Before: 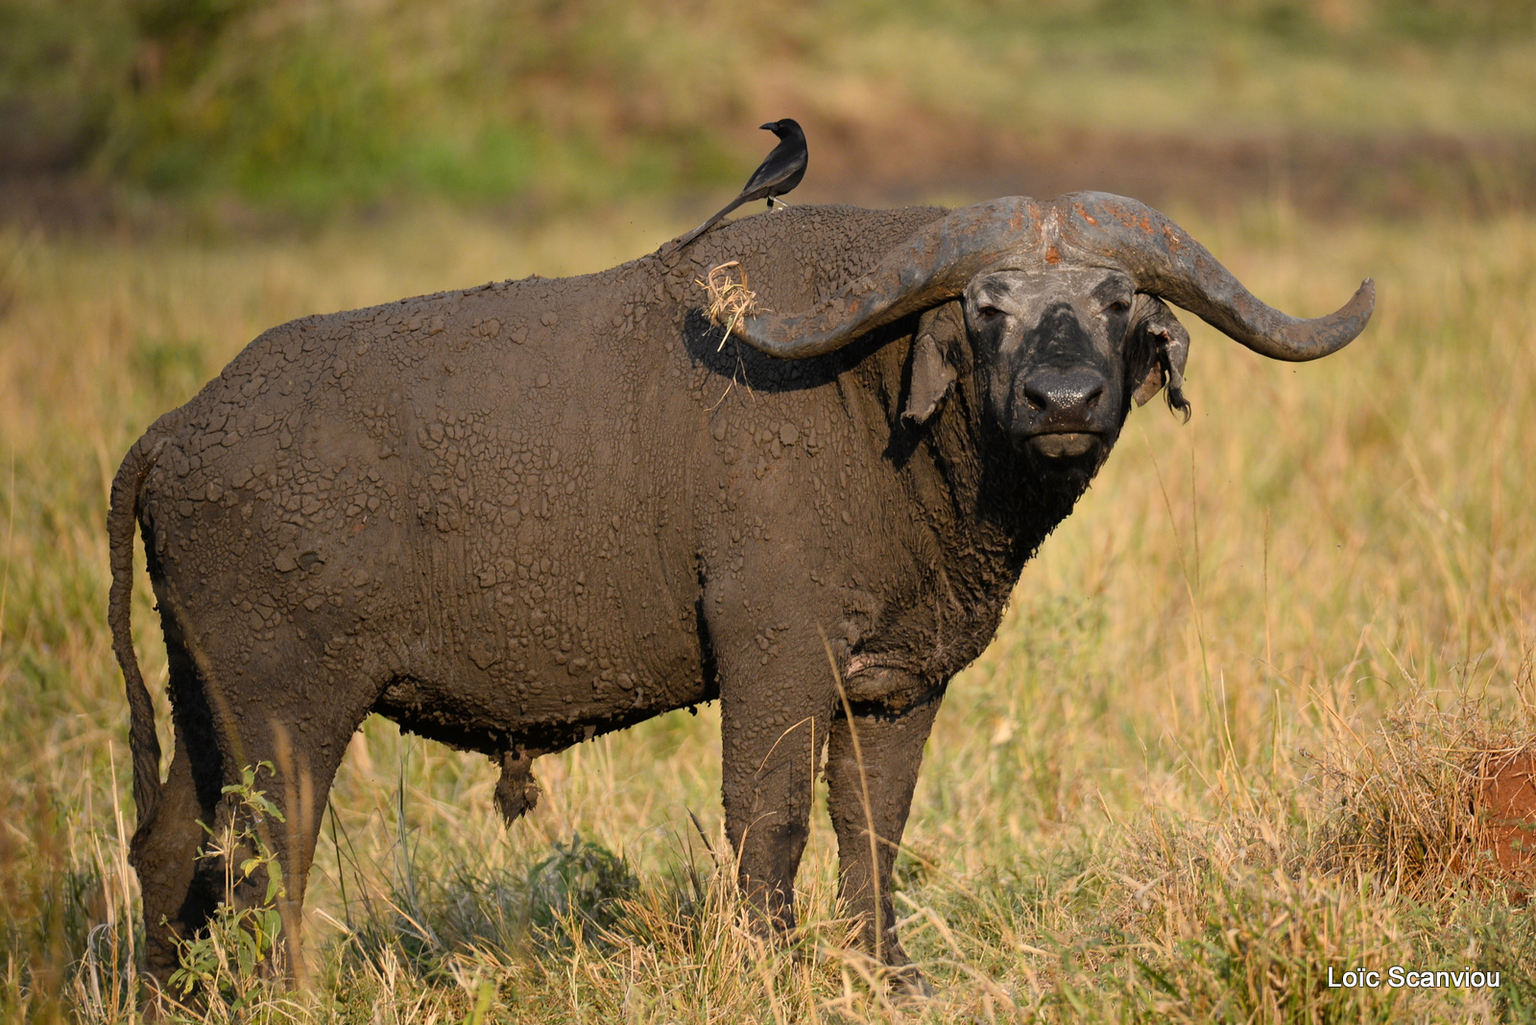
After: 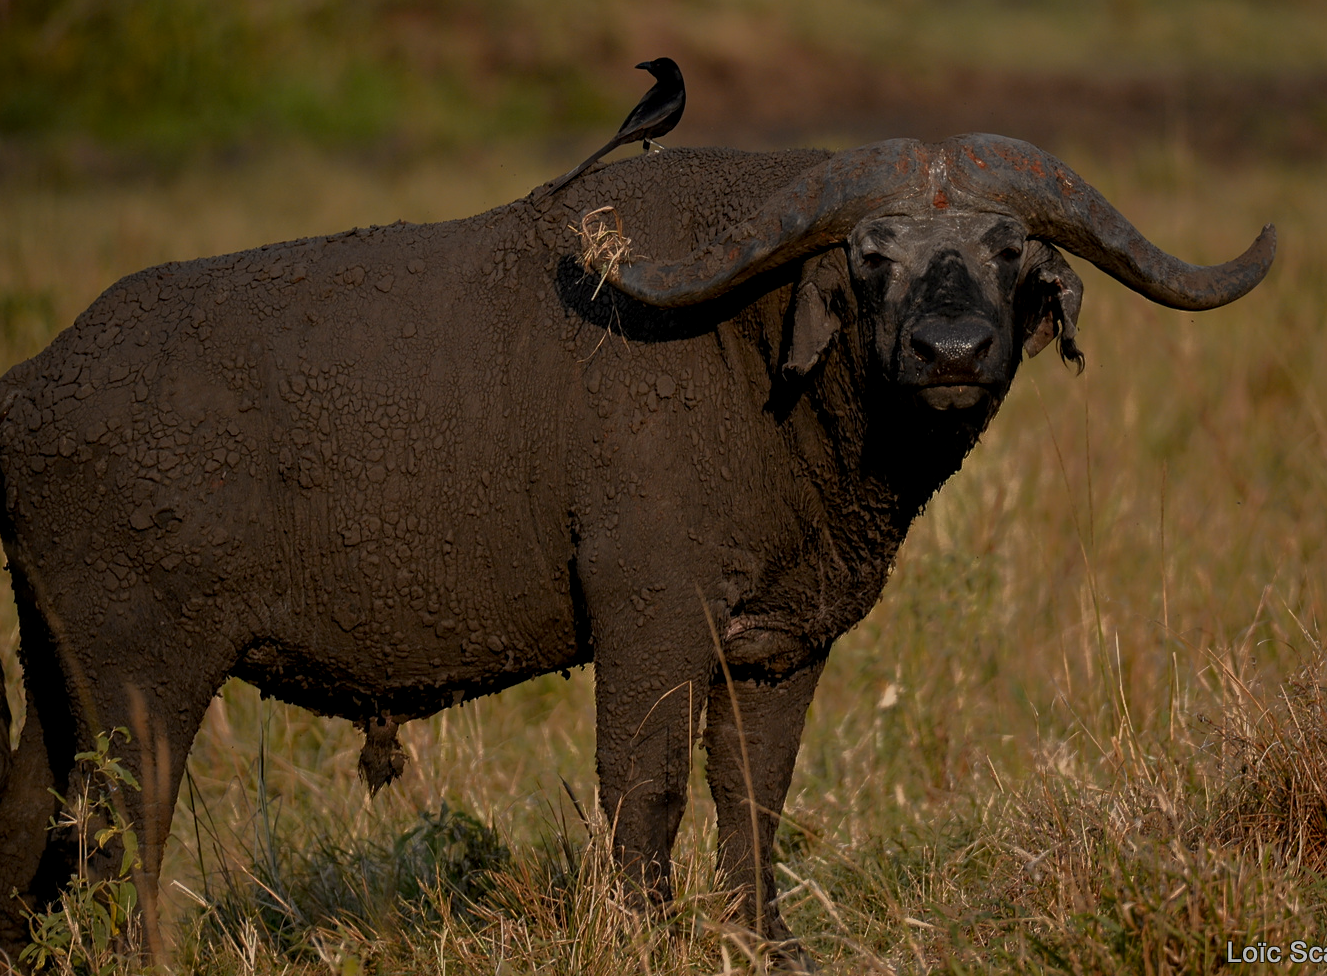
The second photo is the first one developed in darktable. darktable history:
tone curve: curves: ch0 [(0, 0) (0.003, 0.003) (0.011, 0.01) (0.025, 0.023) (0.044, 0.042) (0.069, 0.065) (0.1, 0.094) (0.136, 0.127) (0.177, 0.166) (0.224, 0.211) (0.277, 0.26) (0.335, 0.315) (0.399, 0.375) (0.468, 0.44) (0.543, 0.658) (0.623, 0.718) (0.709, 0.782) (0.801, 0.851) (0.898, 0.923) (1, 1)], color space Lab, independent channels, preserve colors none
exposure: black level correction 0, exposure 0.7 EV, compensate exposure bias true, compensate highlight preservation false
color zones: curves: ch1 [(0.235, 0.558) (0.75, 0.5)]; ch2 [(0.25, 0.462) (0.749, 0.457)], mix 21.91%
crop: left 9.784%, top 6.224%, right 7.249%, bottom 2.298%
local contrast: on, module defaults
sharpen: amount 0.212
